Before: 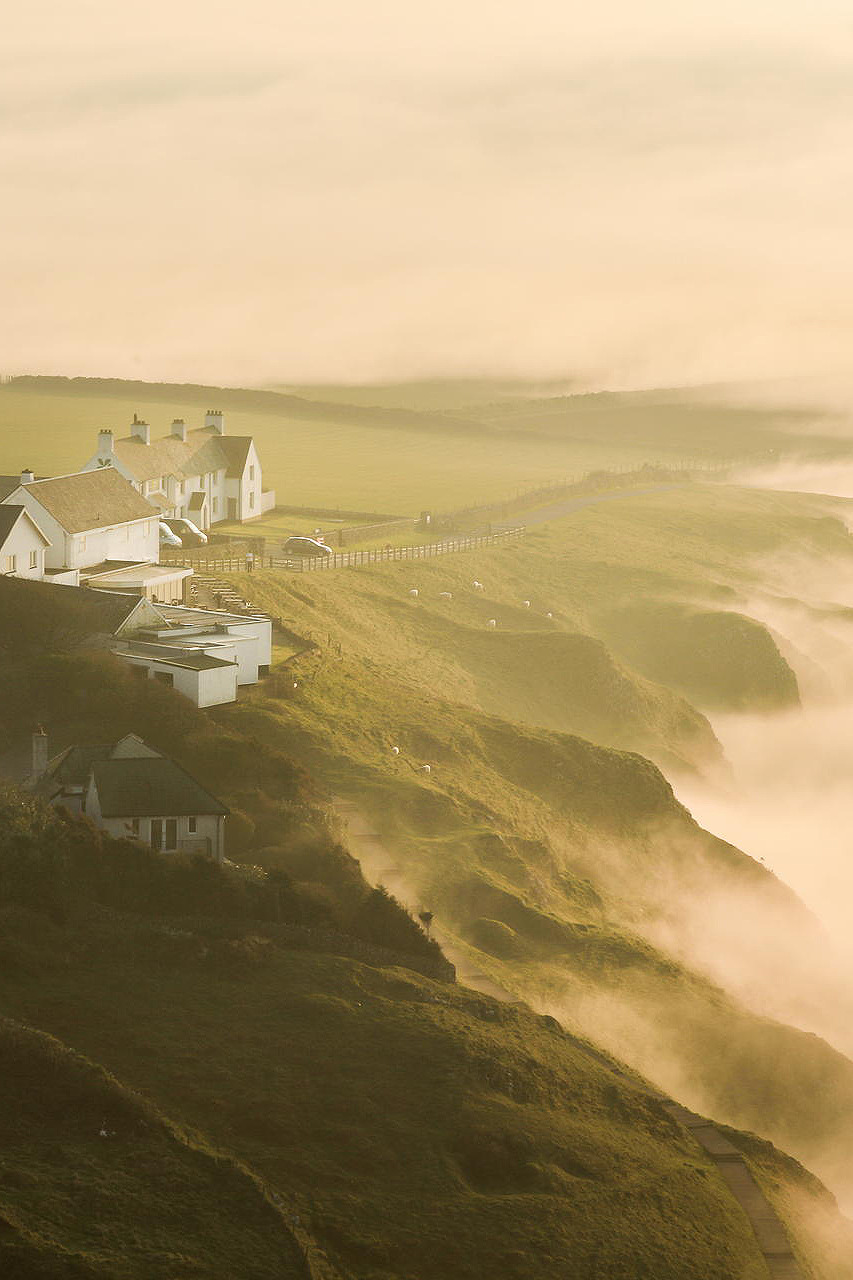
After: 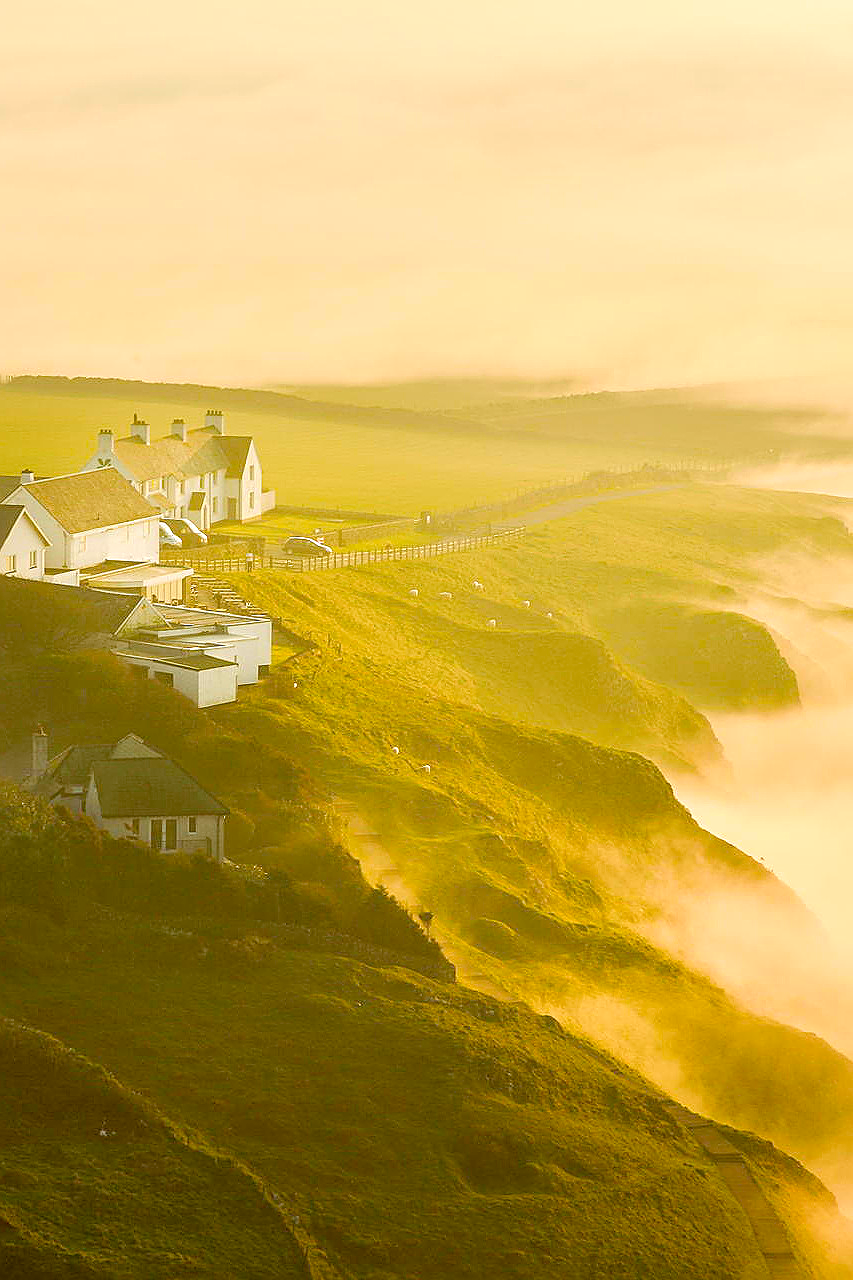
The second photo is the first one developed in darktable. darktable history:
color balance rgb: linear chroma grading › global chroma 15%, perceptual saturation grading › global saturation 30%
levels: levels [0, 0.43, 0.984]
local contrast: on, module defaults
sharpen: on, module defaults
